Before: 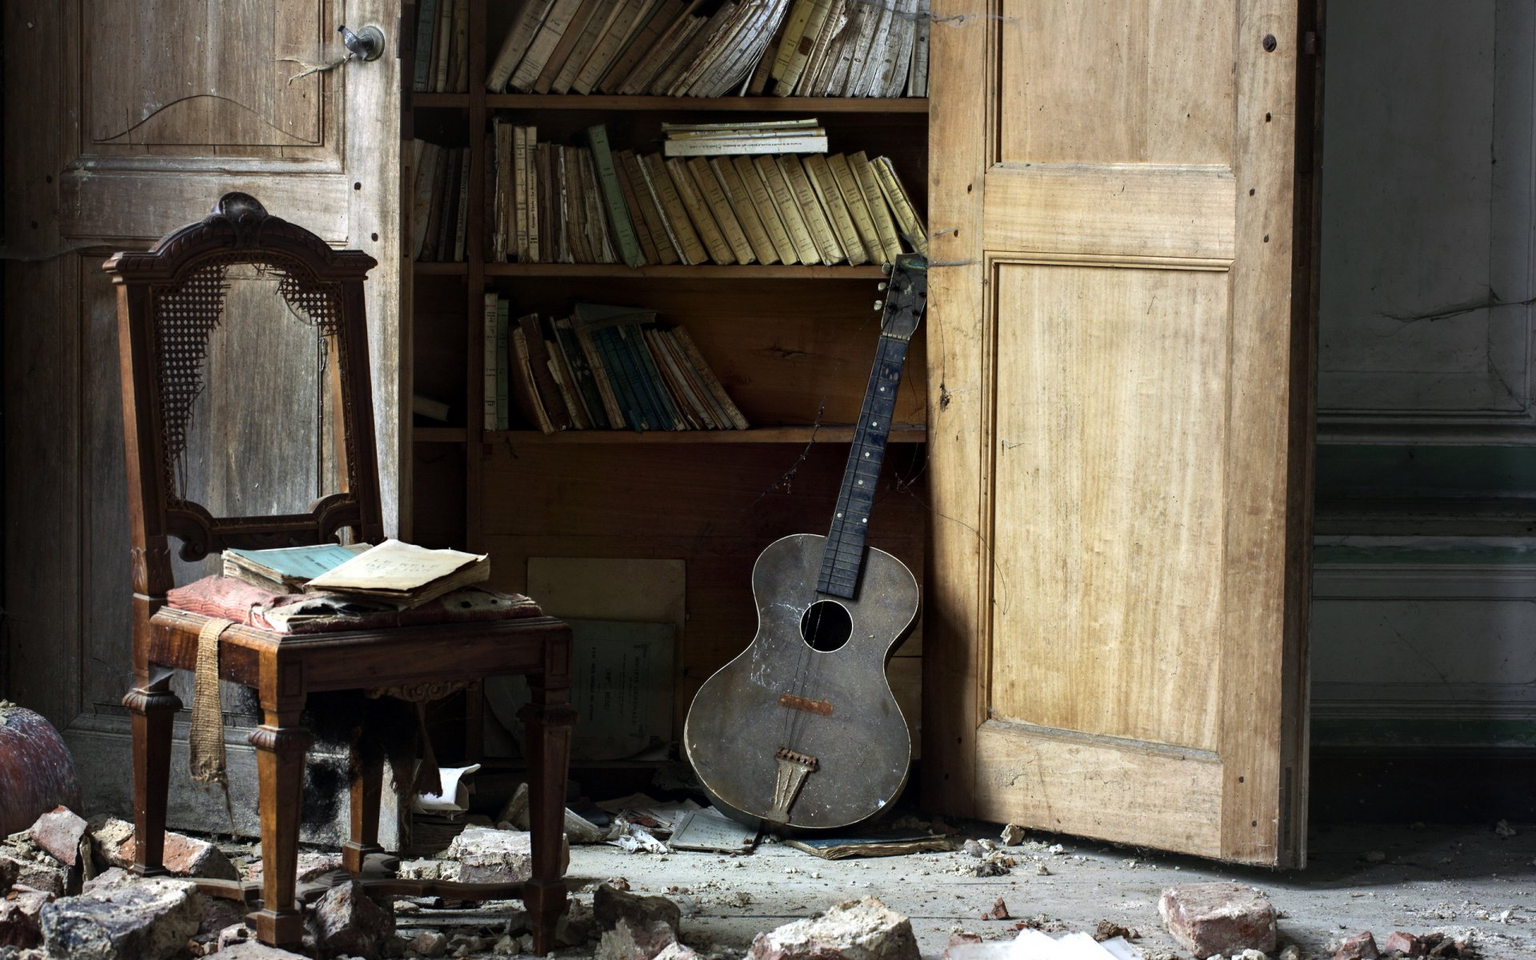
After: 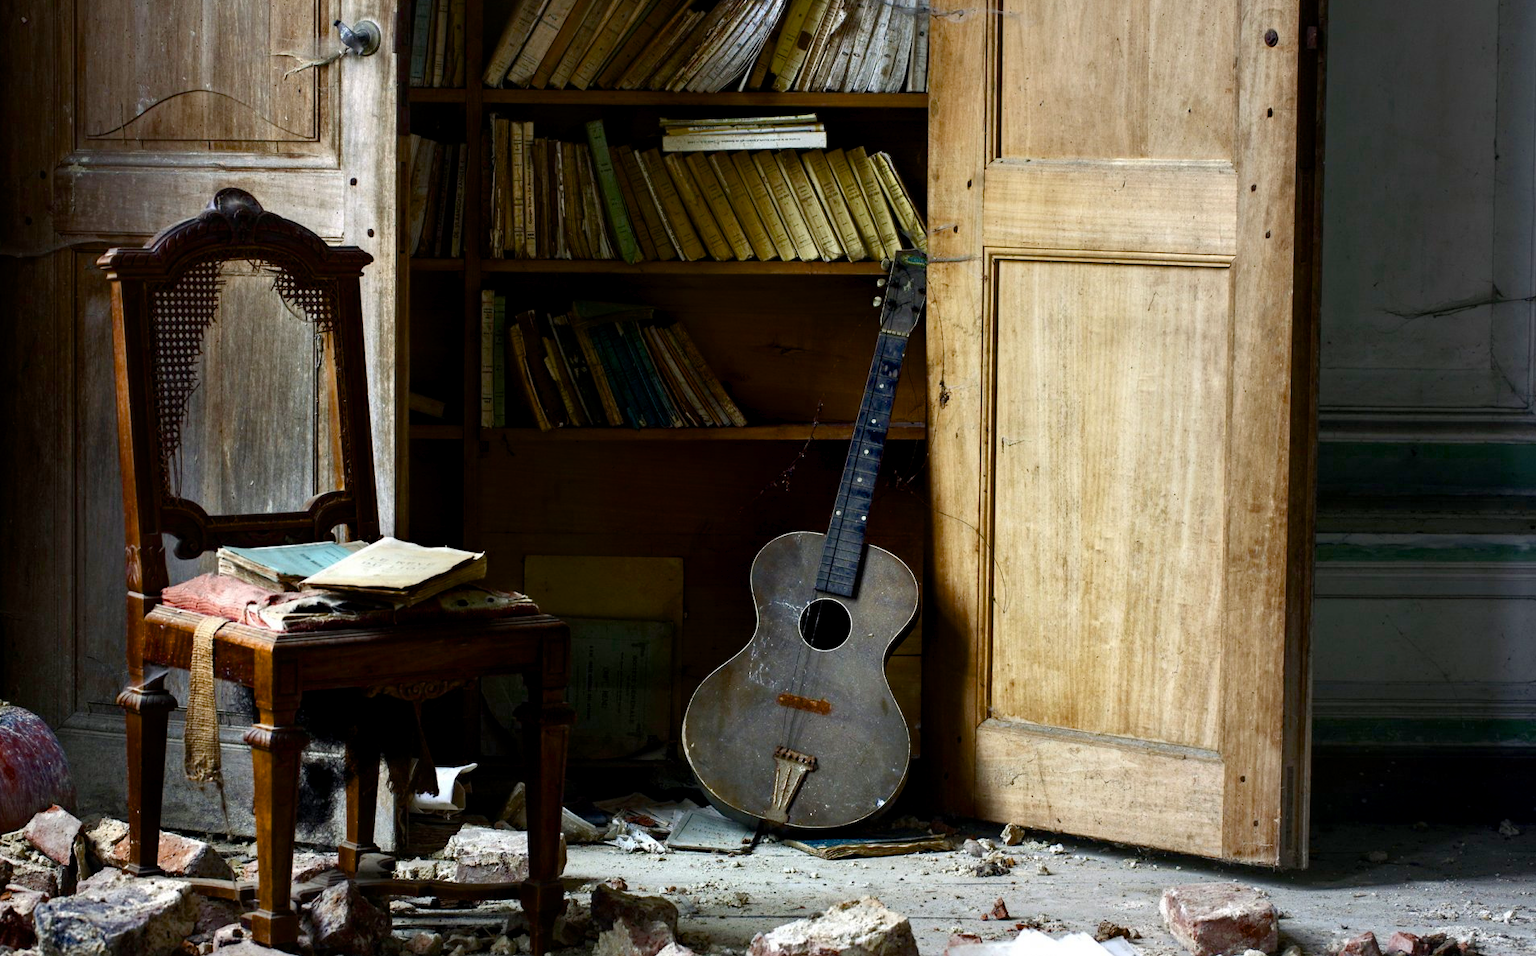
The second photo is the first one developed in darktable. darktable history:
crop: left 0.422%, top 0.615%, right 0.171%, bottom 0.361%
color balance rgb: global offset › luminance -0.276%, global offset › hue 261.12°, perceptual saturation grading › global saturation 20%, perceptual saturation grading › highlights -14.15%, perceptual saturation grading › shadows 49.585%, saturation formula JzAzBz (2021)
